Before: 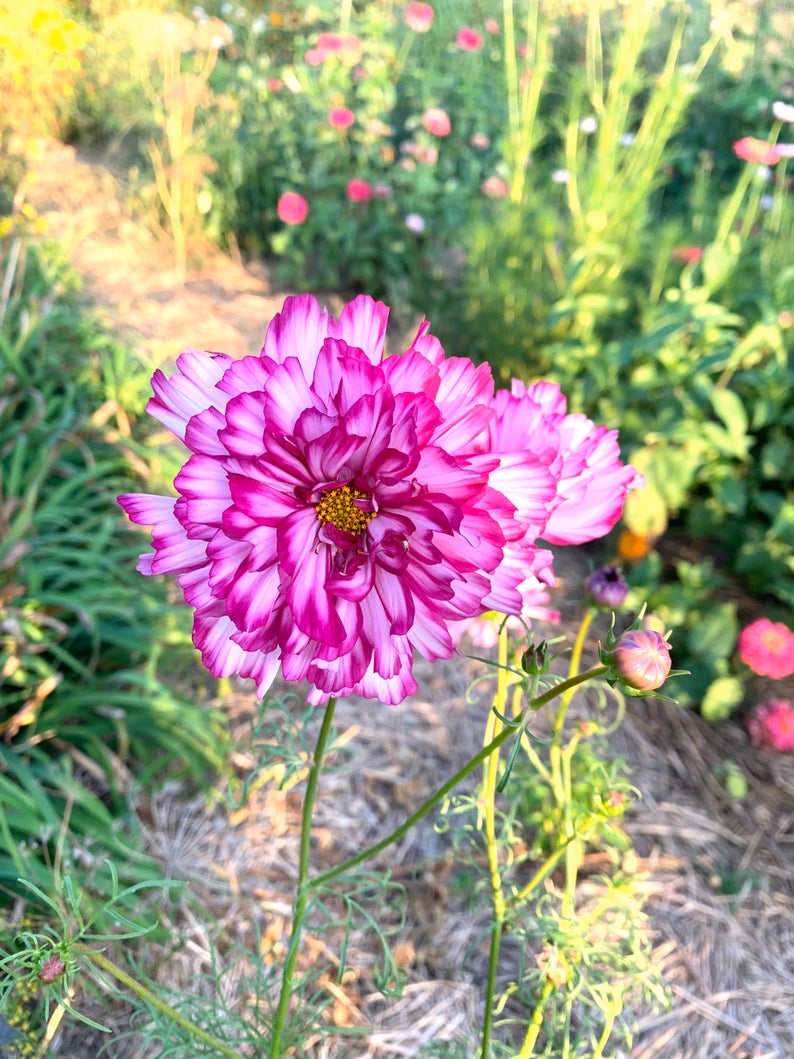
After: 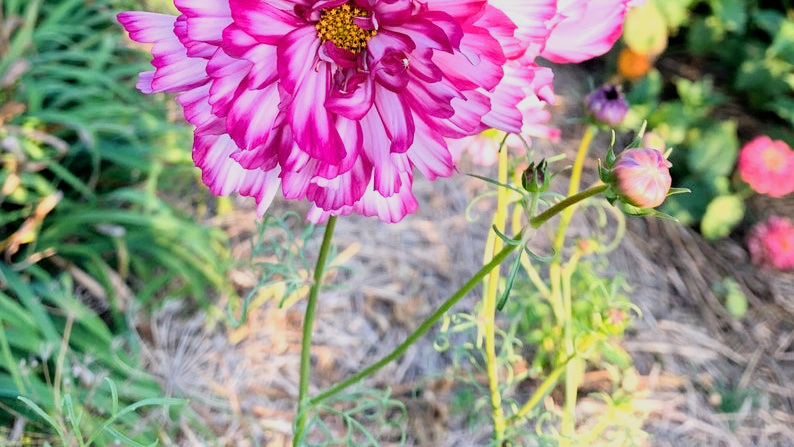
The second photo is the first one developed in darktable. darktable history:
tone curve: preserve colors none
filmic rgb: black relative exposure -7.65 EV, white relative exposure 4.56 EV, hardness 3.61, contrast 1.116
exposure: black level correction 0, exposure 0.396 EV, compensate exposure bias true, compensate highlight preservation false
crop: top 45.594%, bottom 12.135%
